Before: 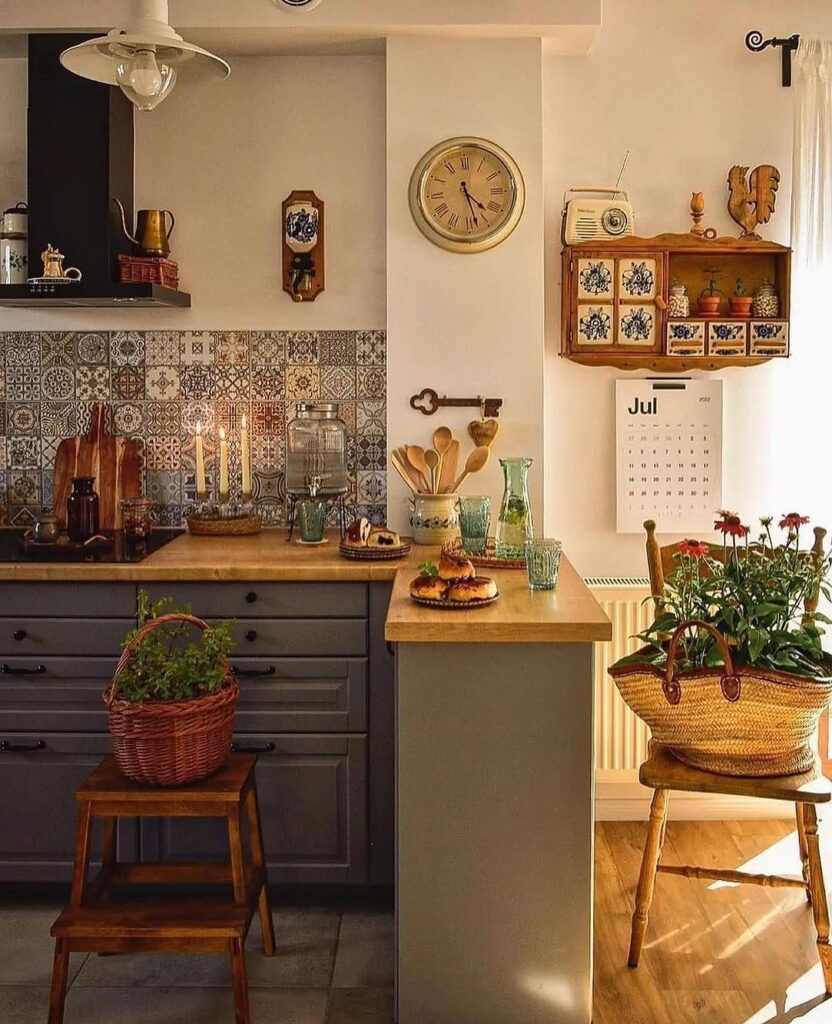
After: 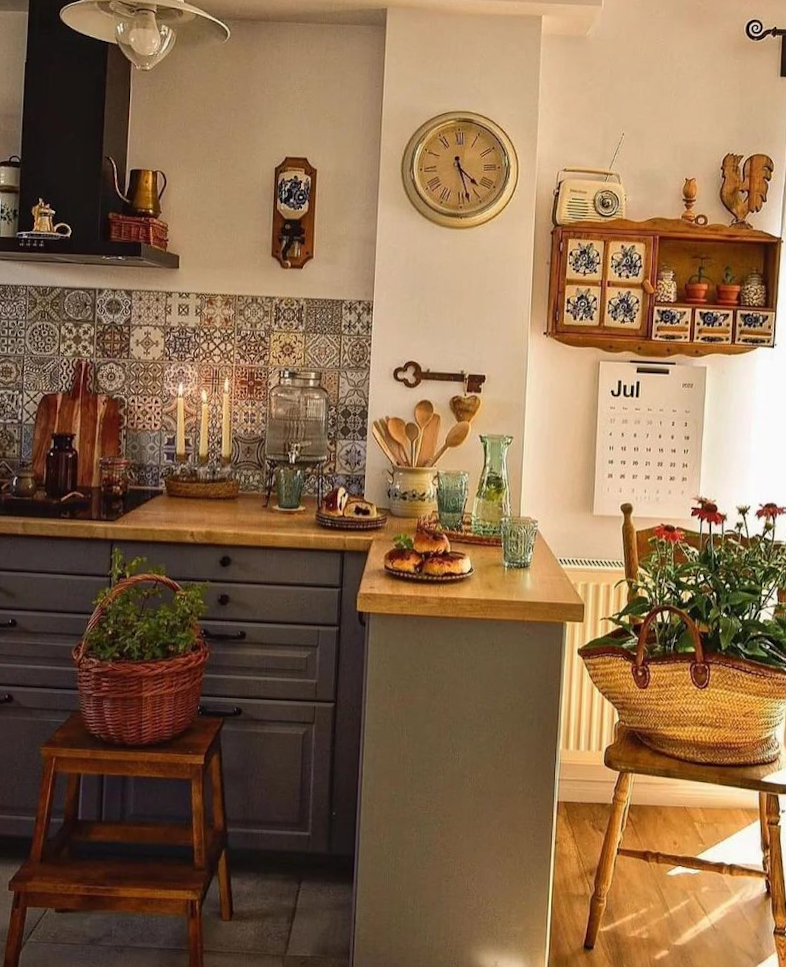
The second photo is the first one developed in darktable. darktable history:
crop and rotate: angle -2.75°
